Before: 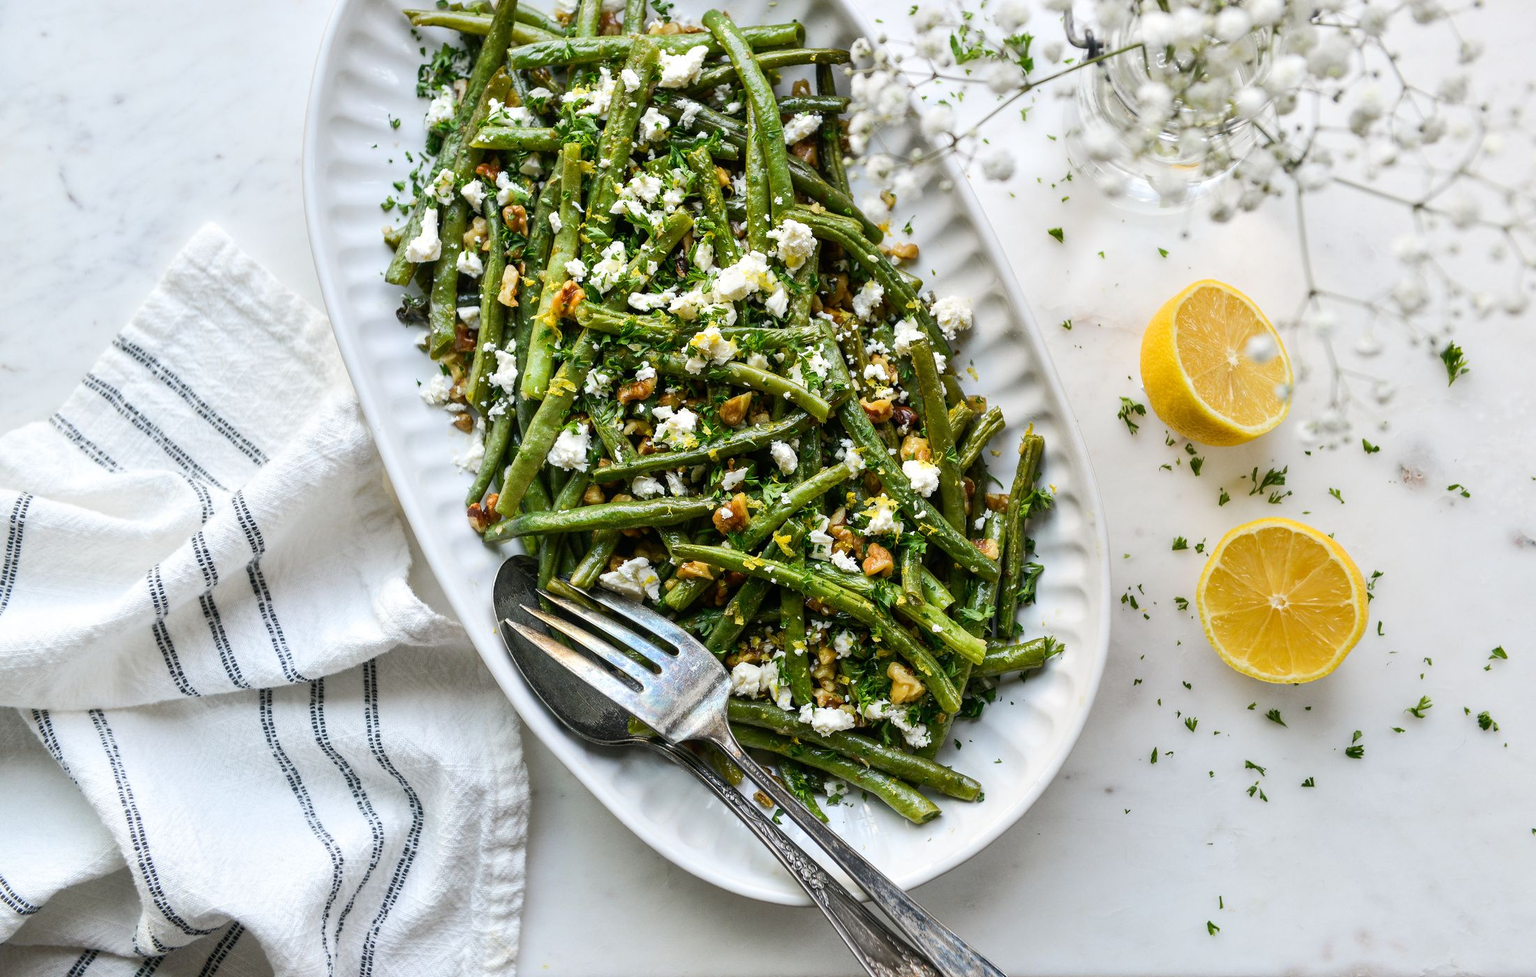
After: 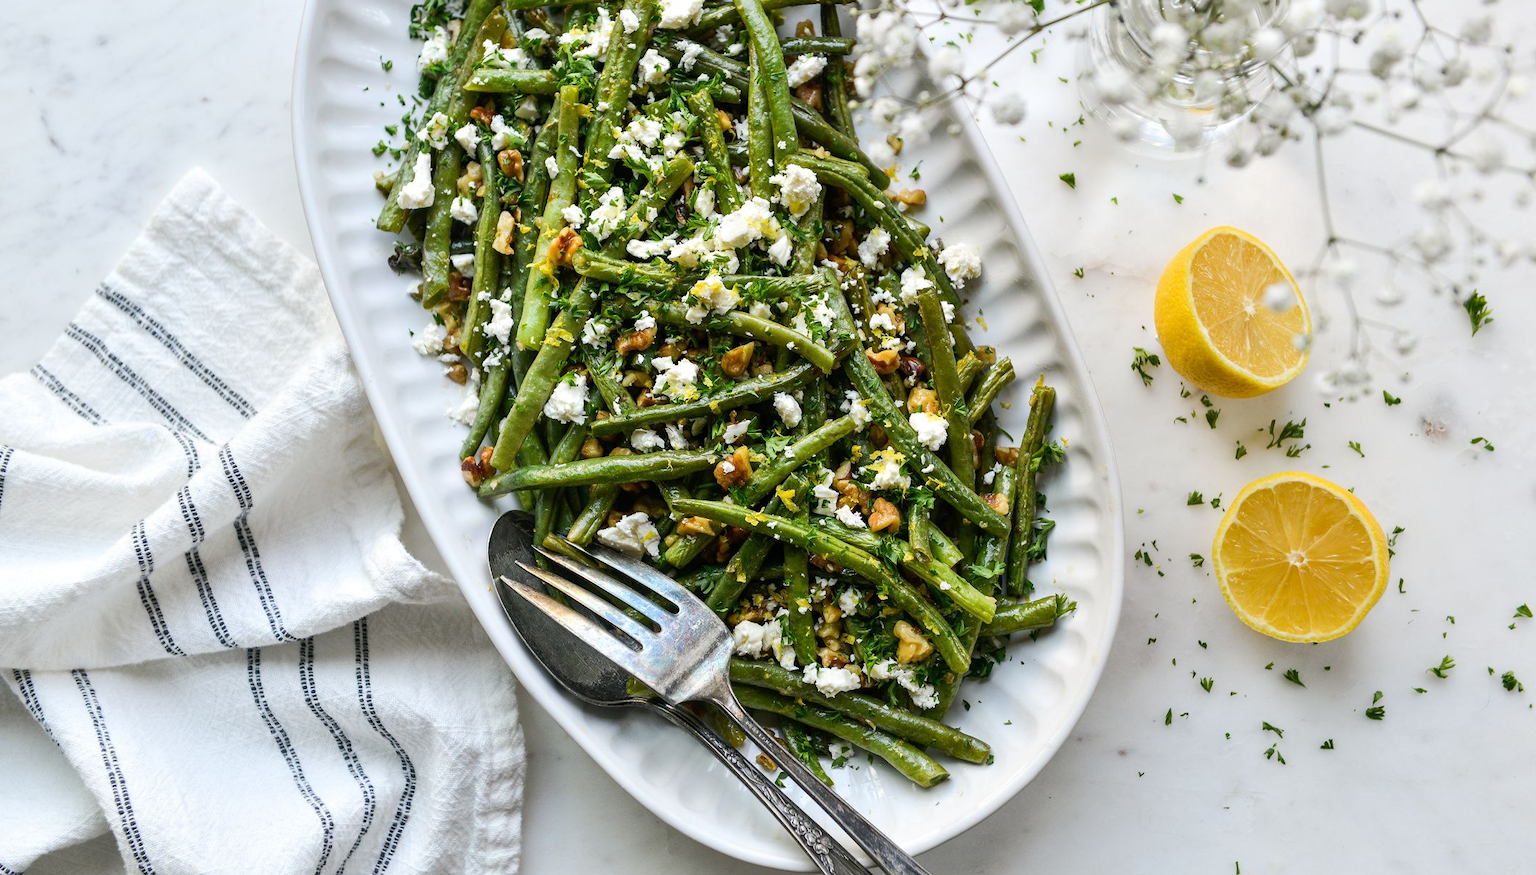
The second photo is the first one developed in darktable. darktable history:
crop: left 1.302%, top 6.164%, right 1.588%, bottom 6.787%
